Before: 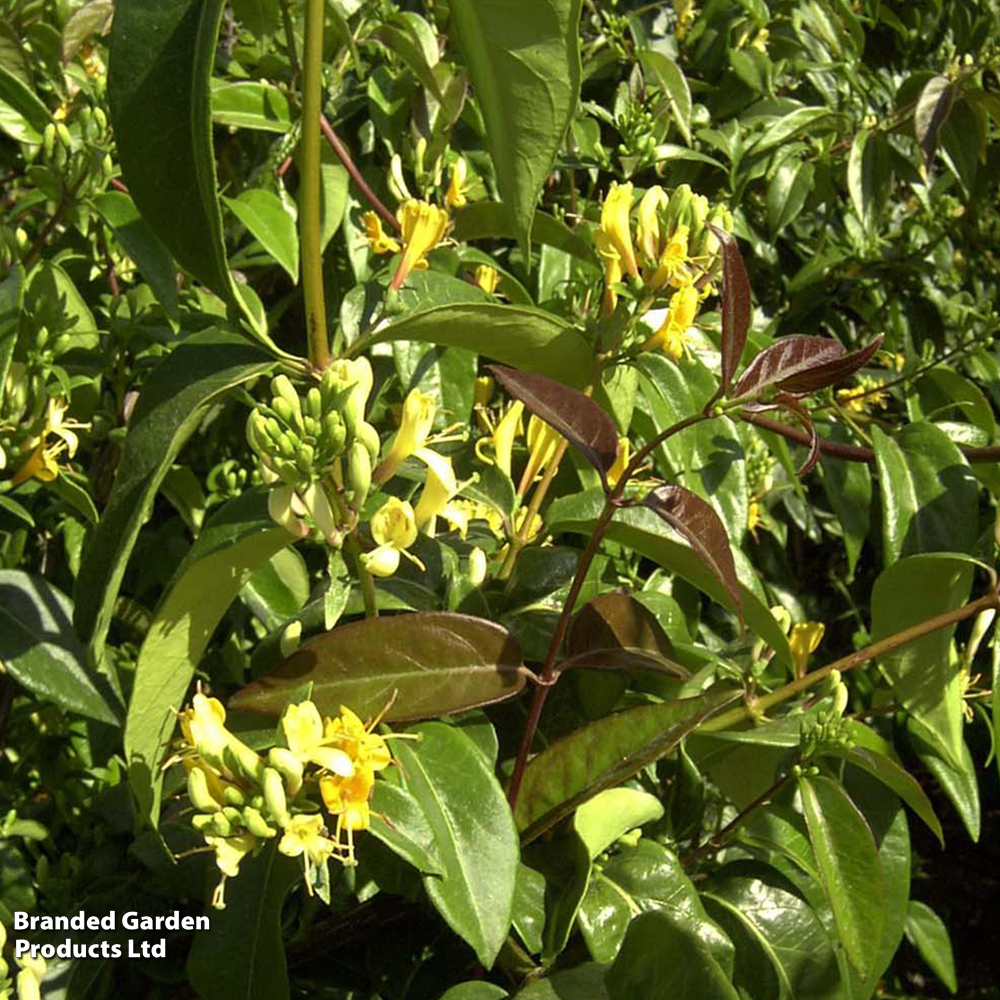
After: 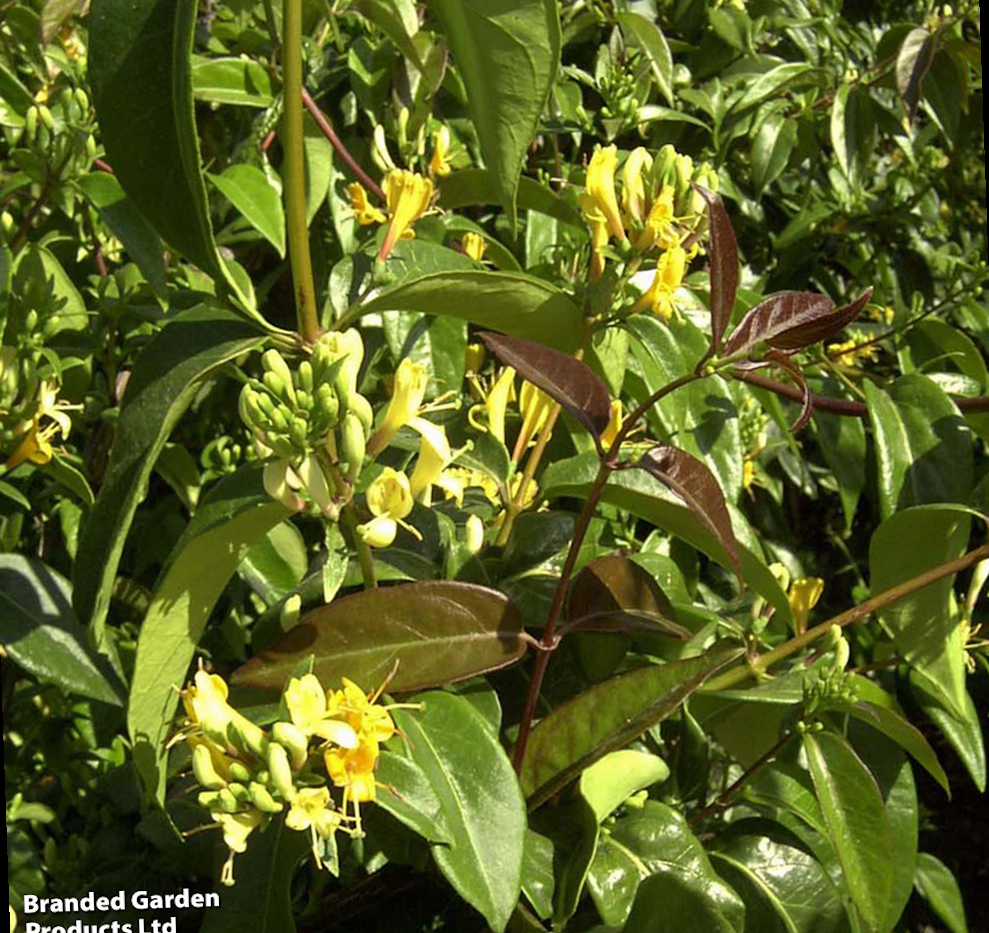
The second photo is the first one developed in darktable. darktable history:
exposure: exposure -0.021 EV, compensate highlight preservation false
rotate and perspective: rotation -2°, crop left 0.022, crop right 0.978, crop top 0.049, crop bottom 0.951
